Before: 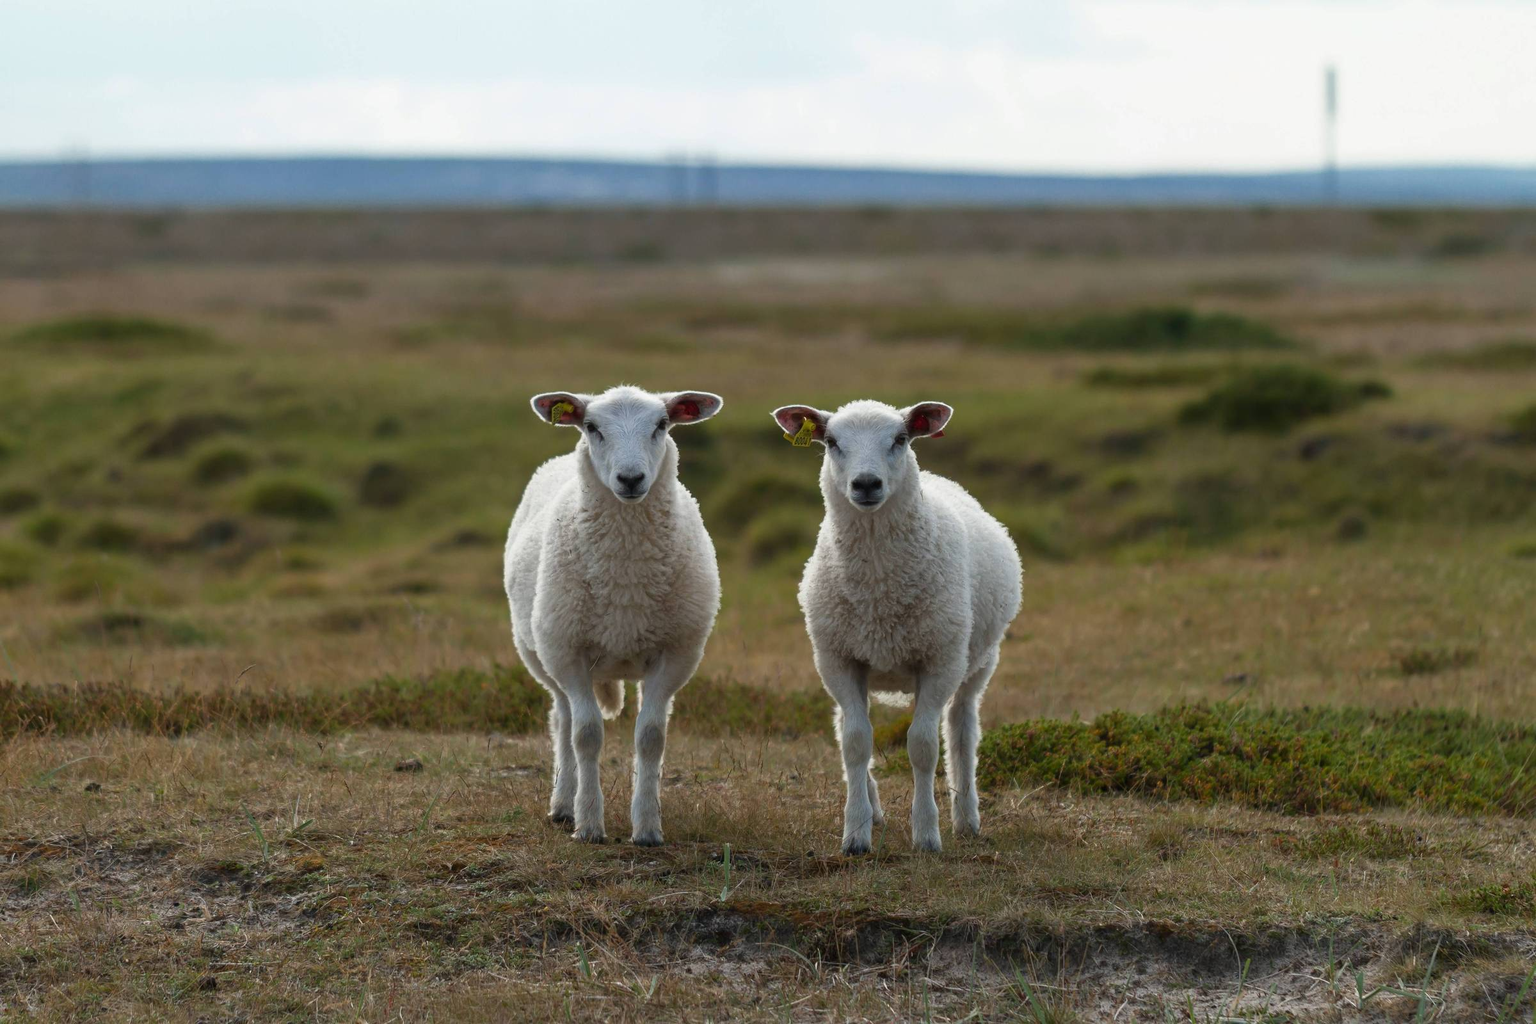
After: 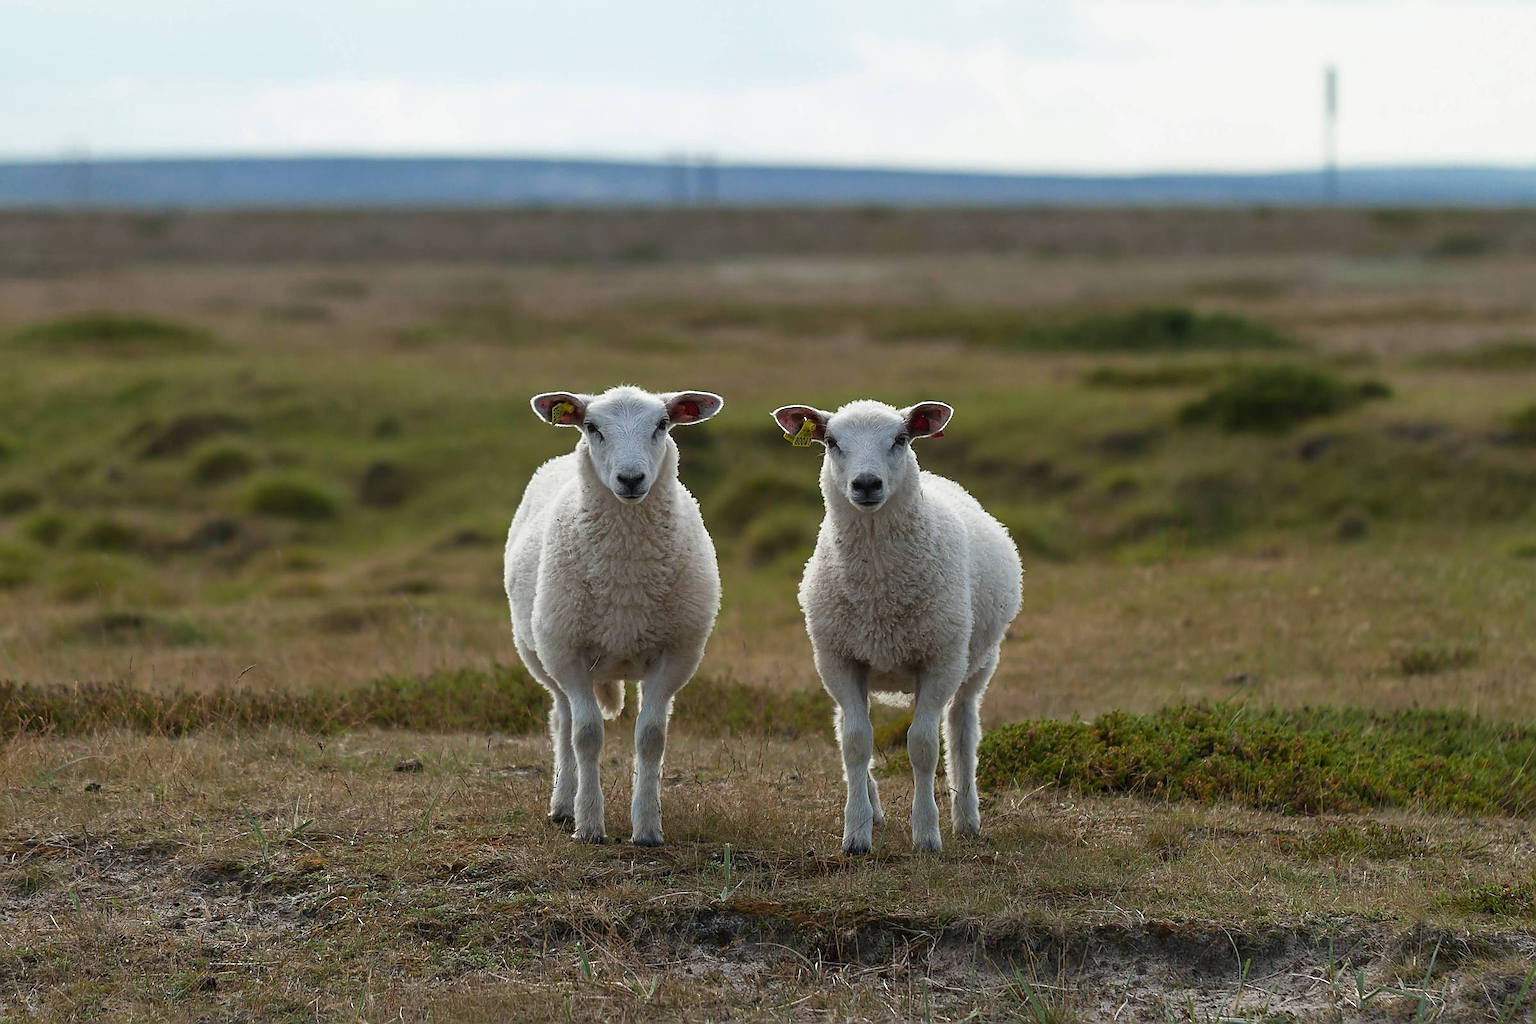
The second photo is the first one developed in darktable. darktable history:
sharpen: radius 1.348, amount 1.239, threshold 0.783
color balance rgb: perceptual saturation grading › global saturation -0.1%
color zones: curves: ch0 [(0.11, 0.396) (0.195, 0.36) (0.25, 0.5) (0.303, 0.412) (0.357, 0.544) (0.75, 0.5) (0.967, 0.328)]; ch1 [(0, 0.468) (0.112, 0.512) (0.202, 0.6) (0.25, 0.5) (0.307, 0.352) (0.357, 0.544) (0.75, 0.5) (0.963, 0.524)], mix -122.15%
